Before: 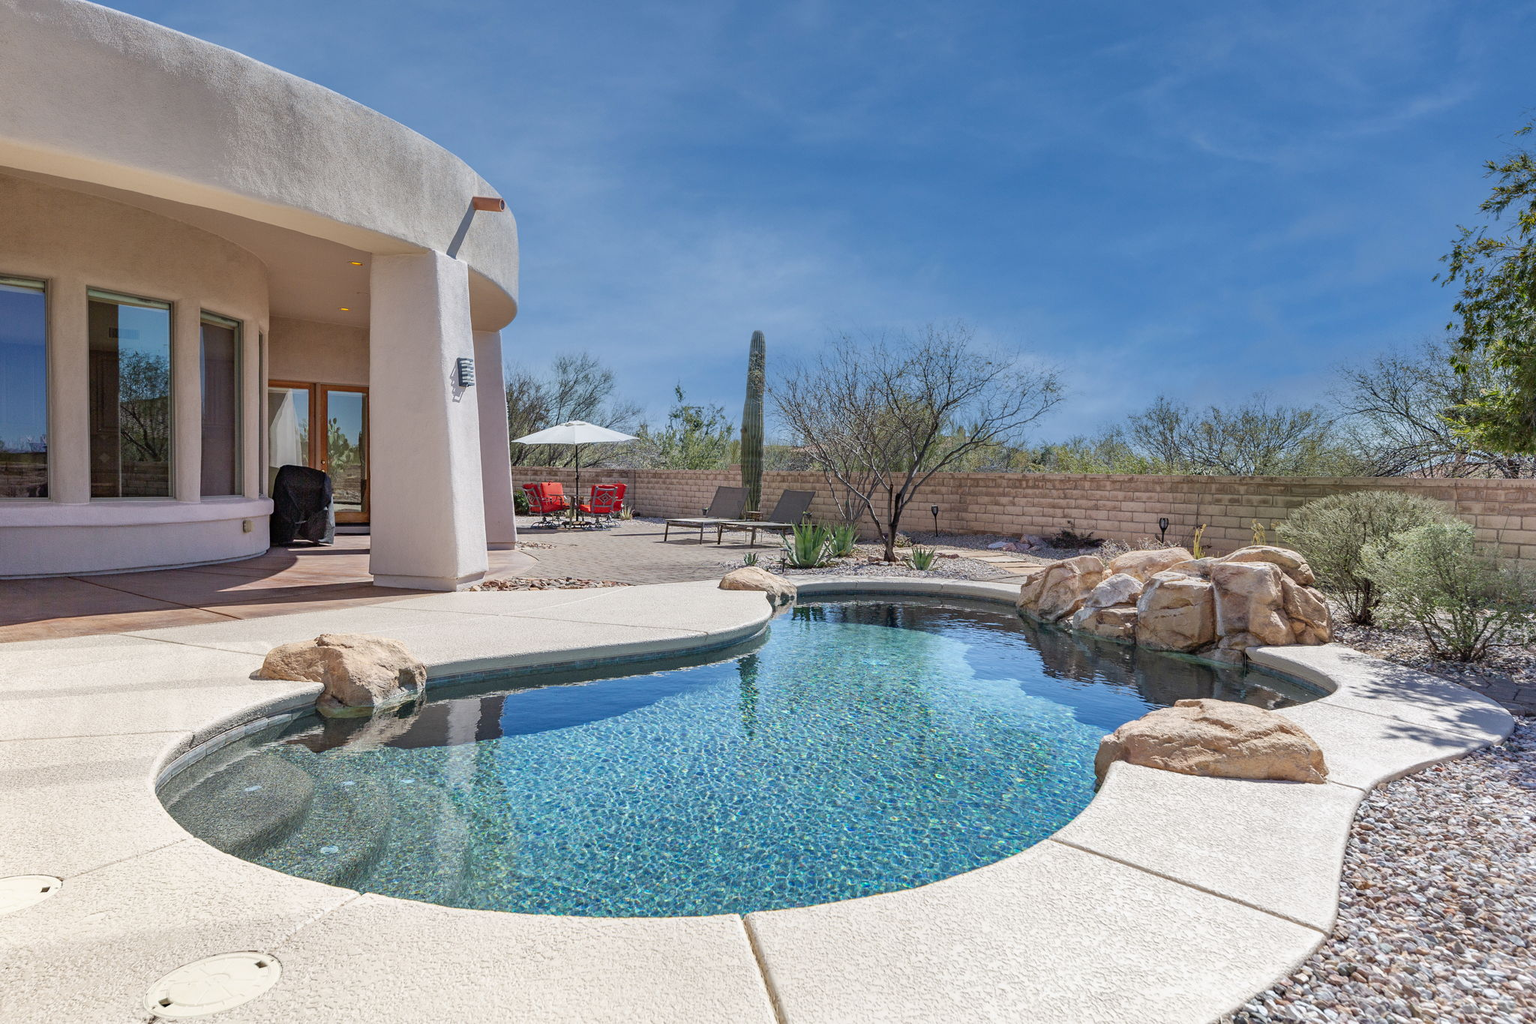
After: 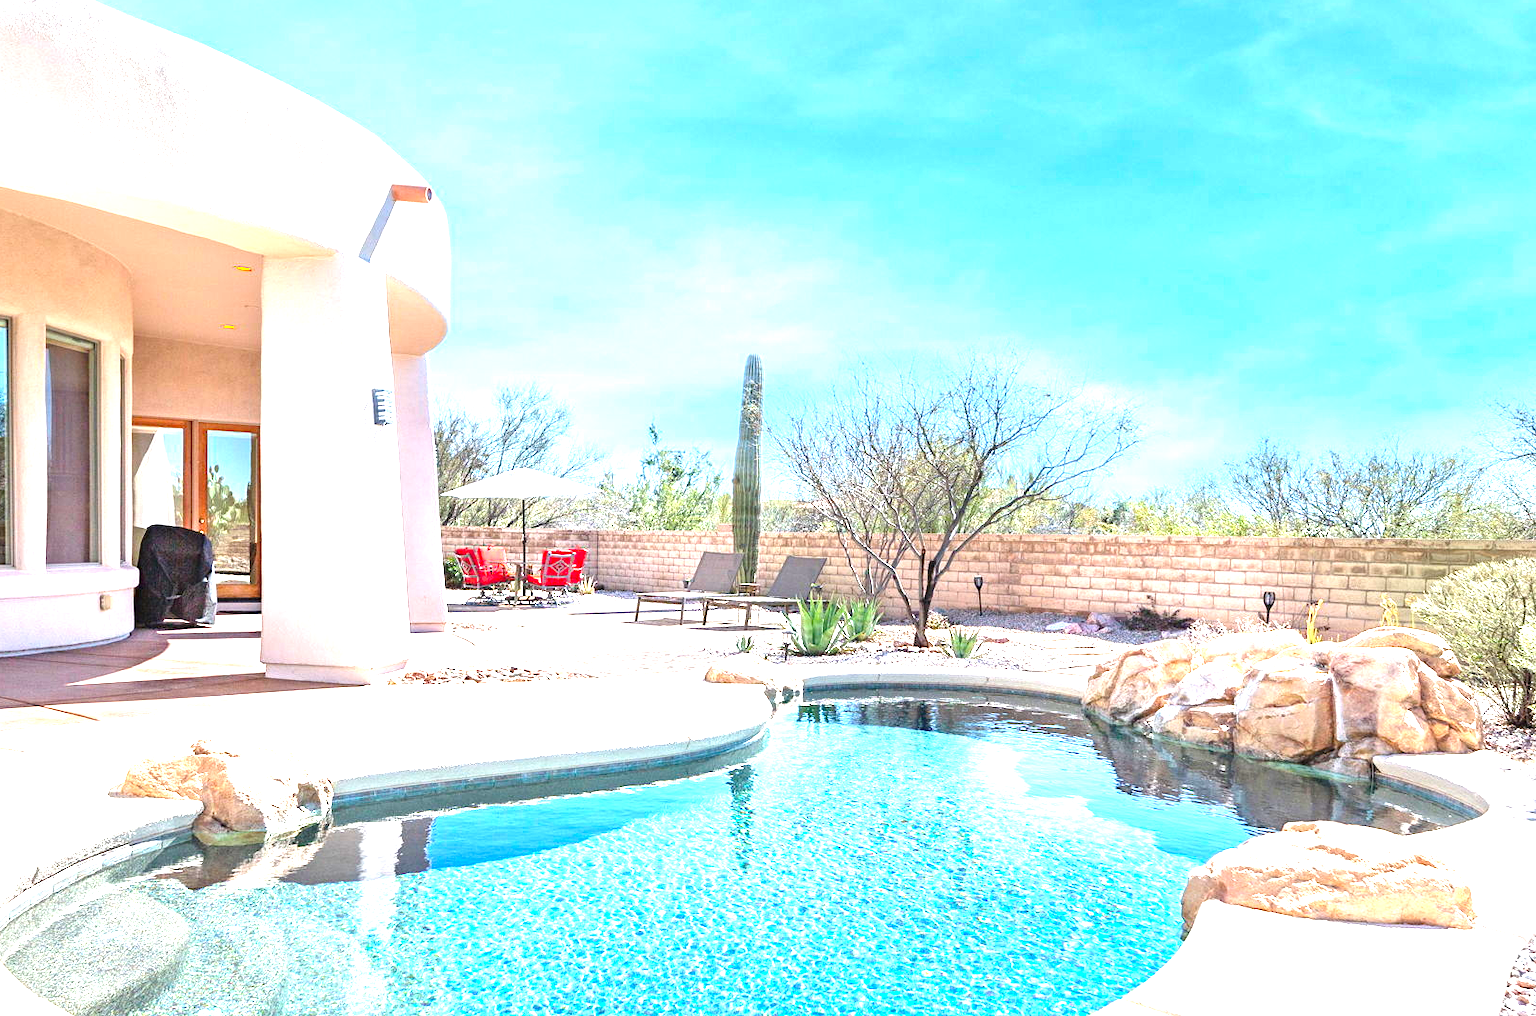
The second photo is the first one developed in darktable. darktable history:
crop and rotate: left 10.711%, top 5.096%, right 10.506%, bottom 16.71%
exposure: black level correction 0, exposure 2.168 EV, compensate exposure bias true, compensate highlight preservation false
